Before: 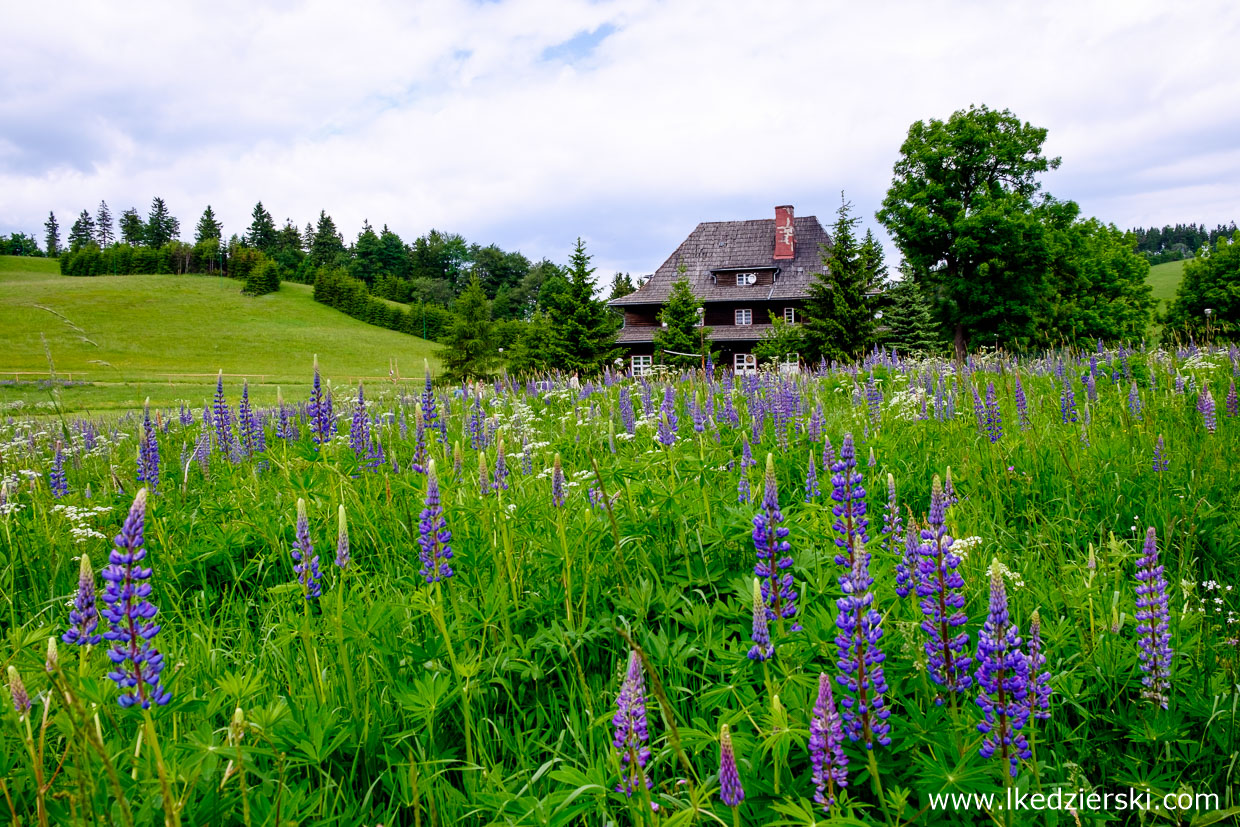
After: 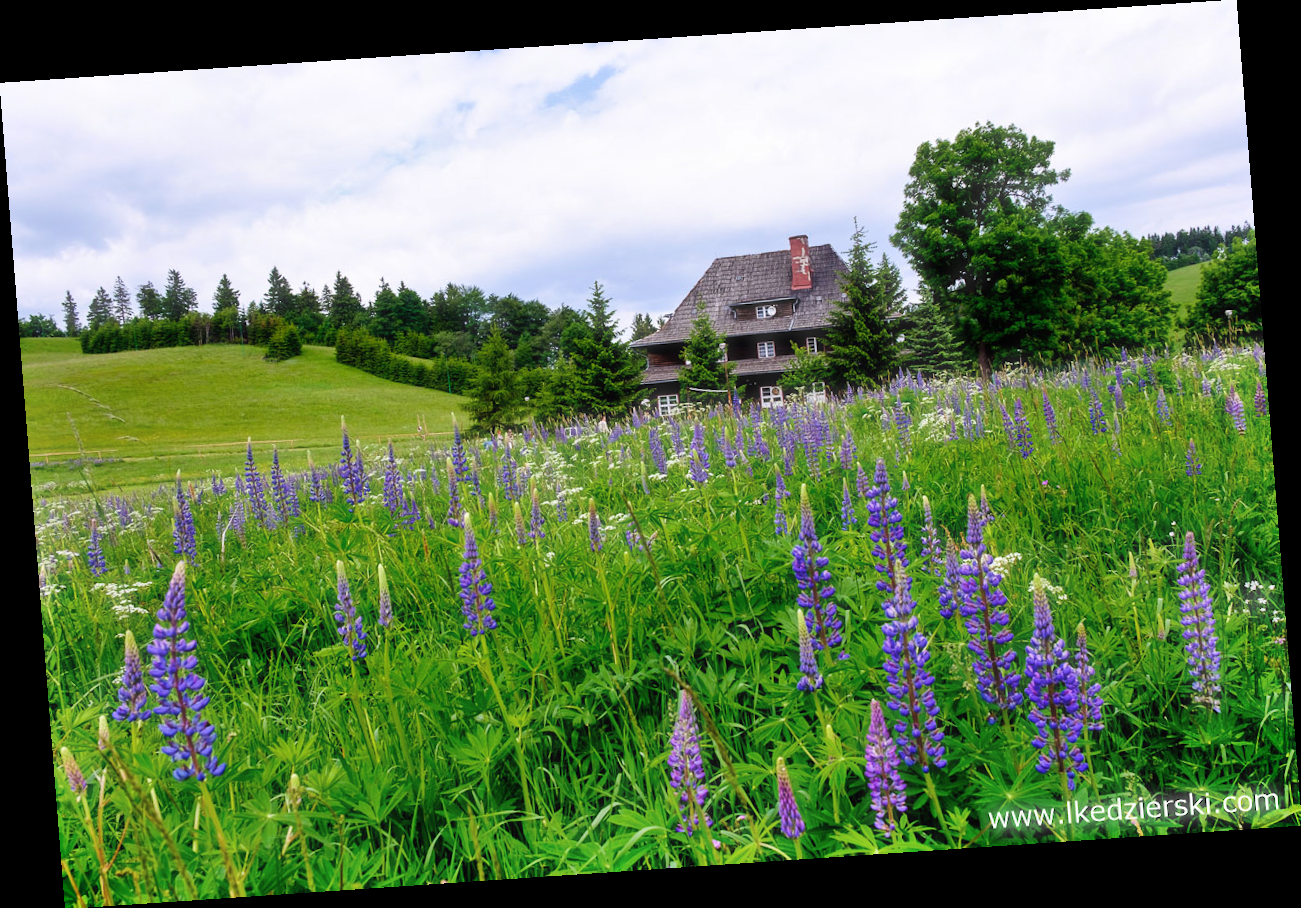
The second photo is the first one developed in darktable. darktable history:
shadows and highlights: soften with gaussian
rotate and perspective: rotation -4.2°, shear 0.006, automatic cropping off
haze removal: strength -0.1, adaptive false
